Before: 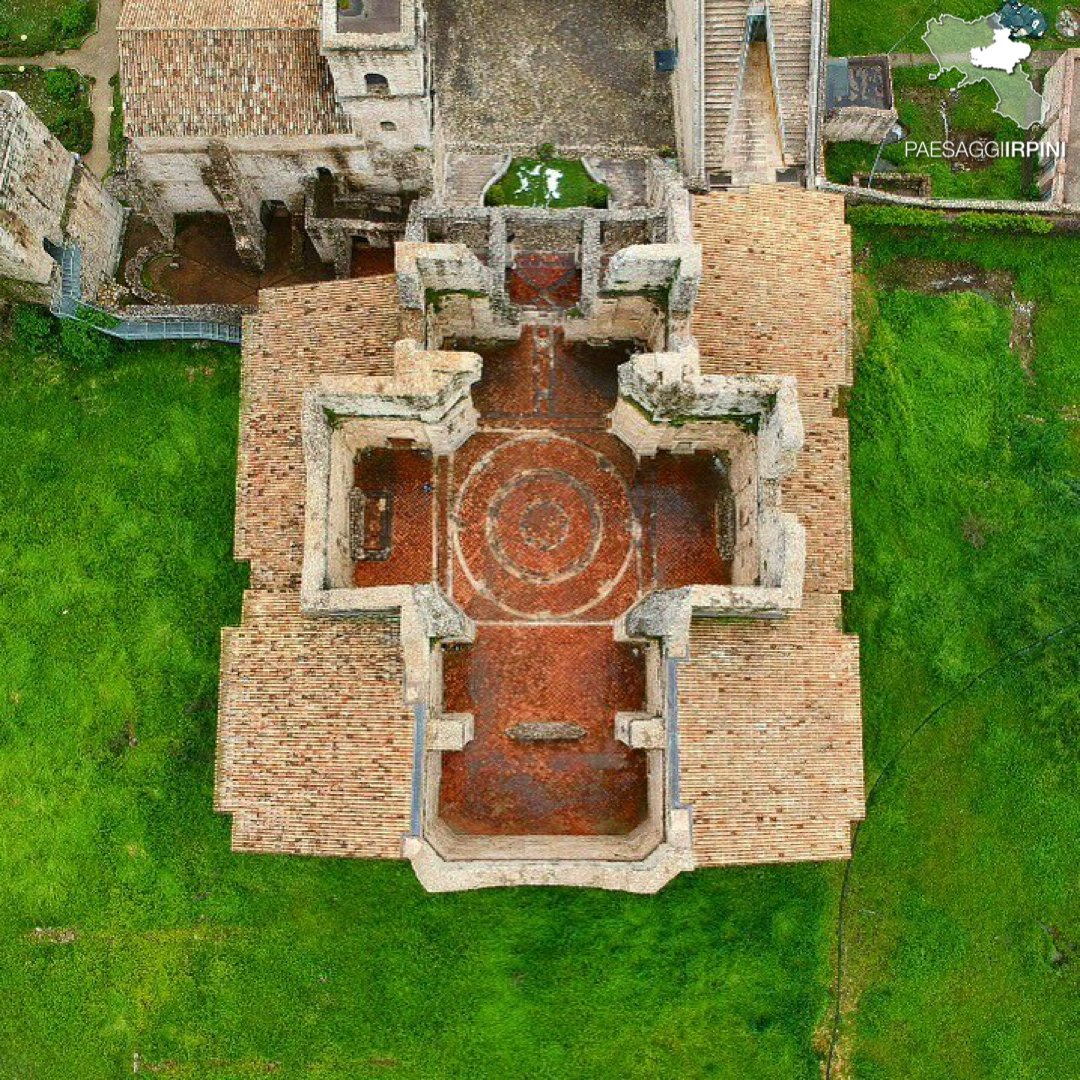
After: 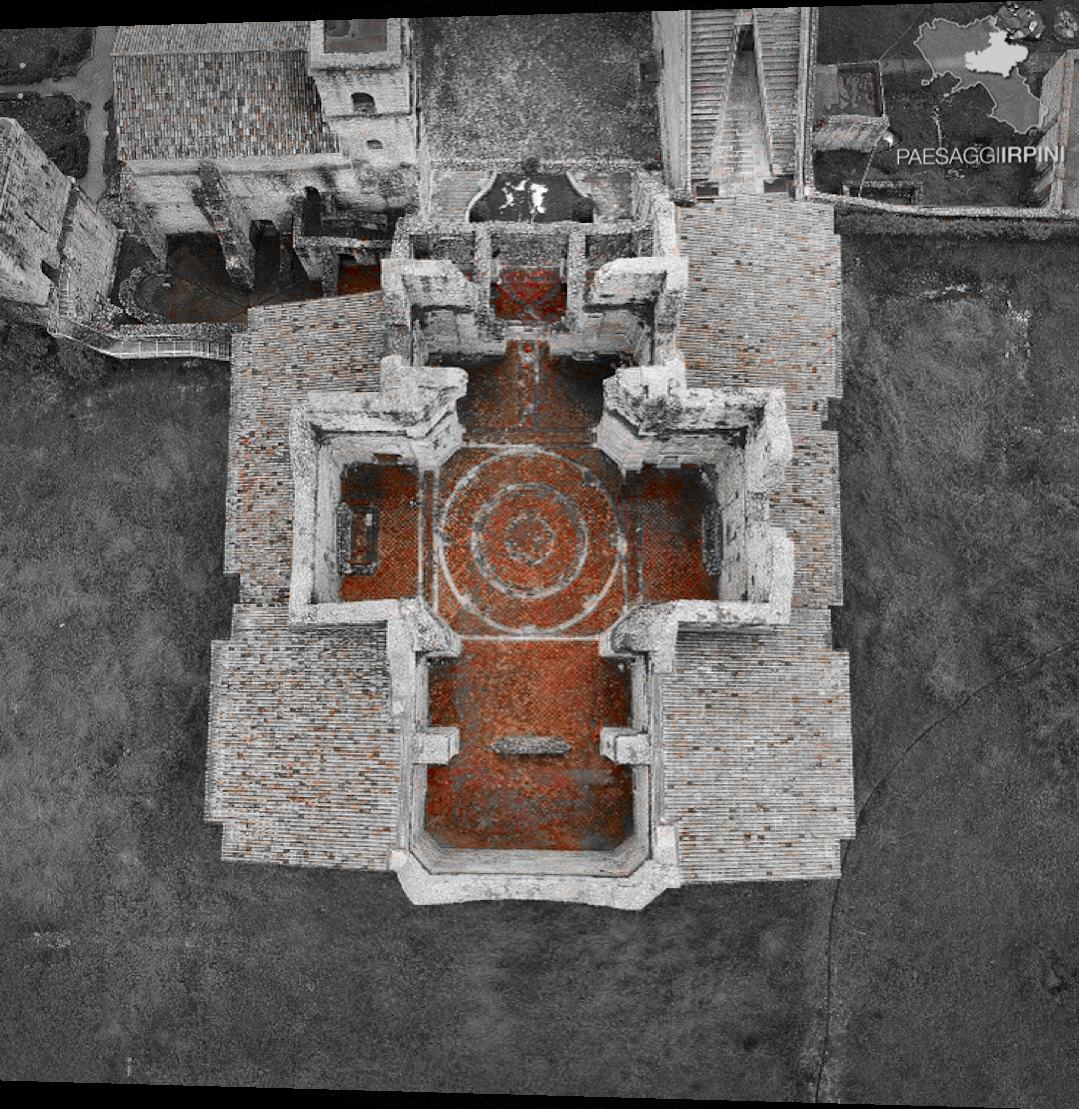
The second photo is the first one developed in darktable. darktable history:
local contrast: mode bilateral grid, contrast 20, coarseness 50, detail 120%, midtone range 0.2
color zones: curves: ch0 [(0, 0.352) (0.143, 0.407) (0.286, 0.386) (0.429, 0.431) (0.571, 0.829) (0.714, 0.853) (0.857, 0.833) (1, 0.352)]; ch1 [(0, 0.604) (0.072, 0.726) (0.096, 0.608) (0.205, 0.007) (0.571, -0.006) (0.839, -0.013) (0.857, -0.012) (1, 0.604)]
vignetting: fall-off start 100%, brightness -0.406, saturation -0.3, width/height ratio 1.324, dithering 8-bit output, unbound false
rotate and perspective: lens shift (horizontal) -0.055, automatic cropping off
